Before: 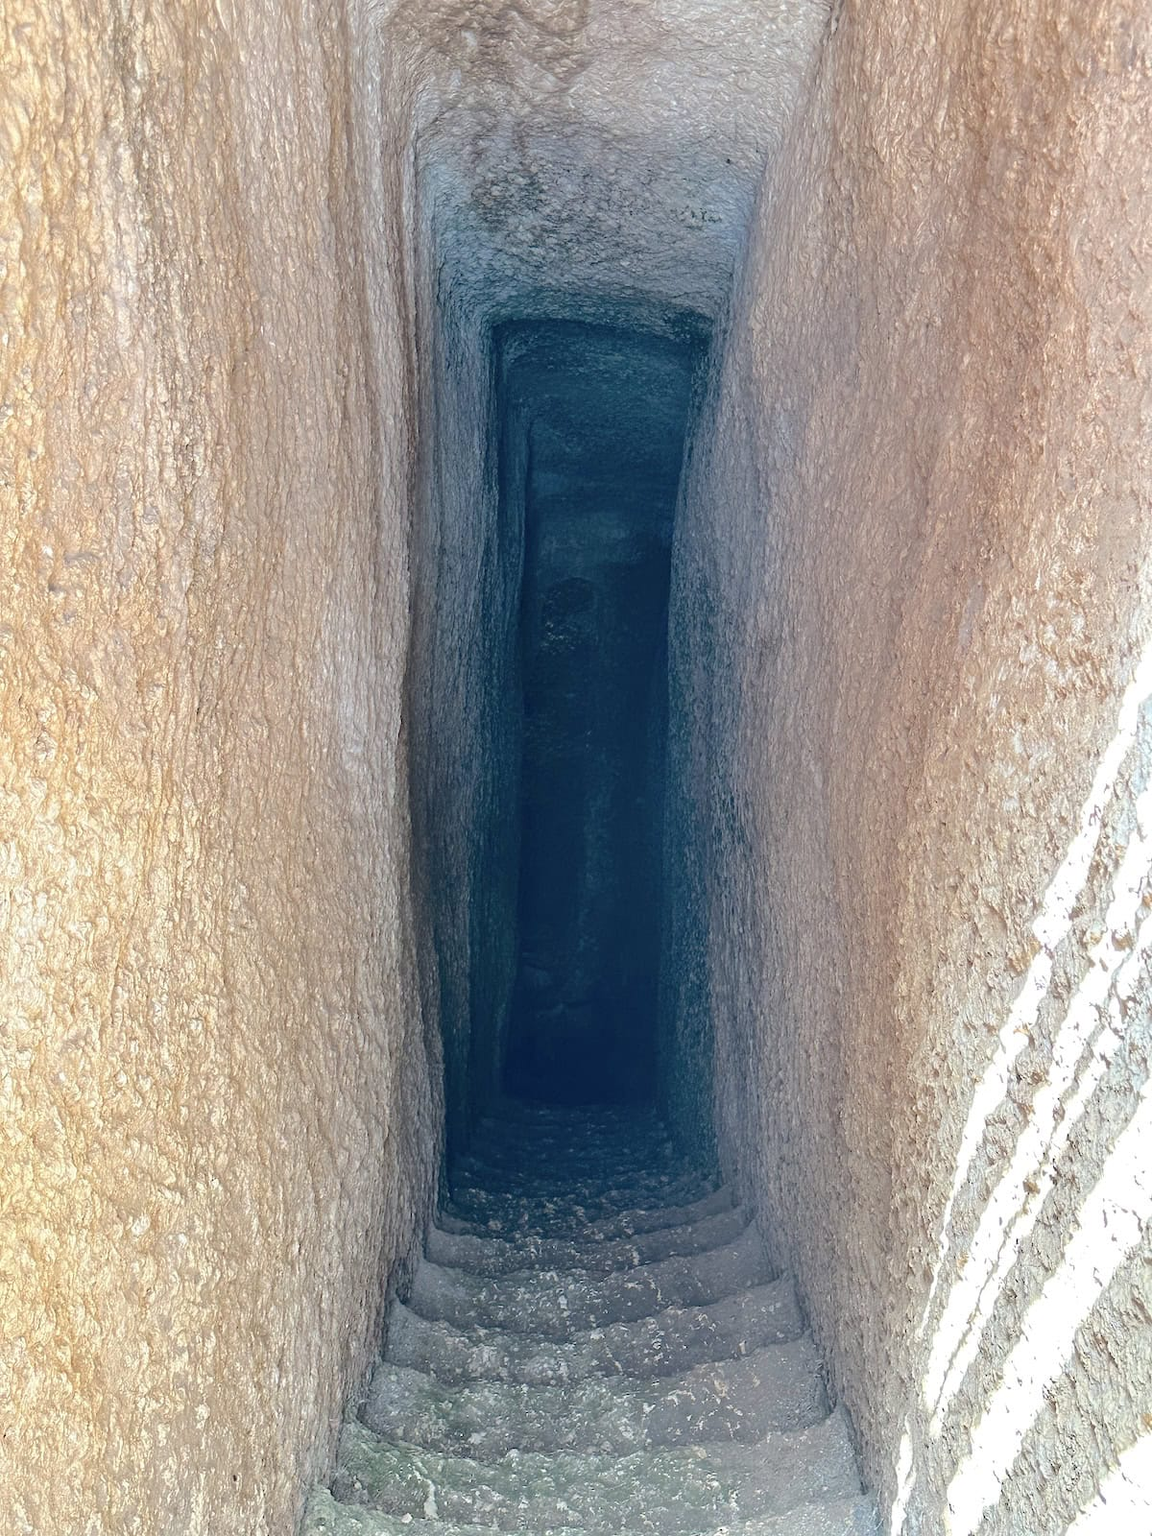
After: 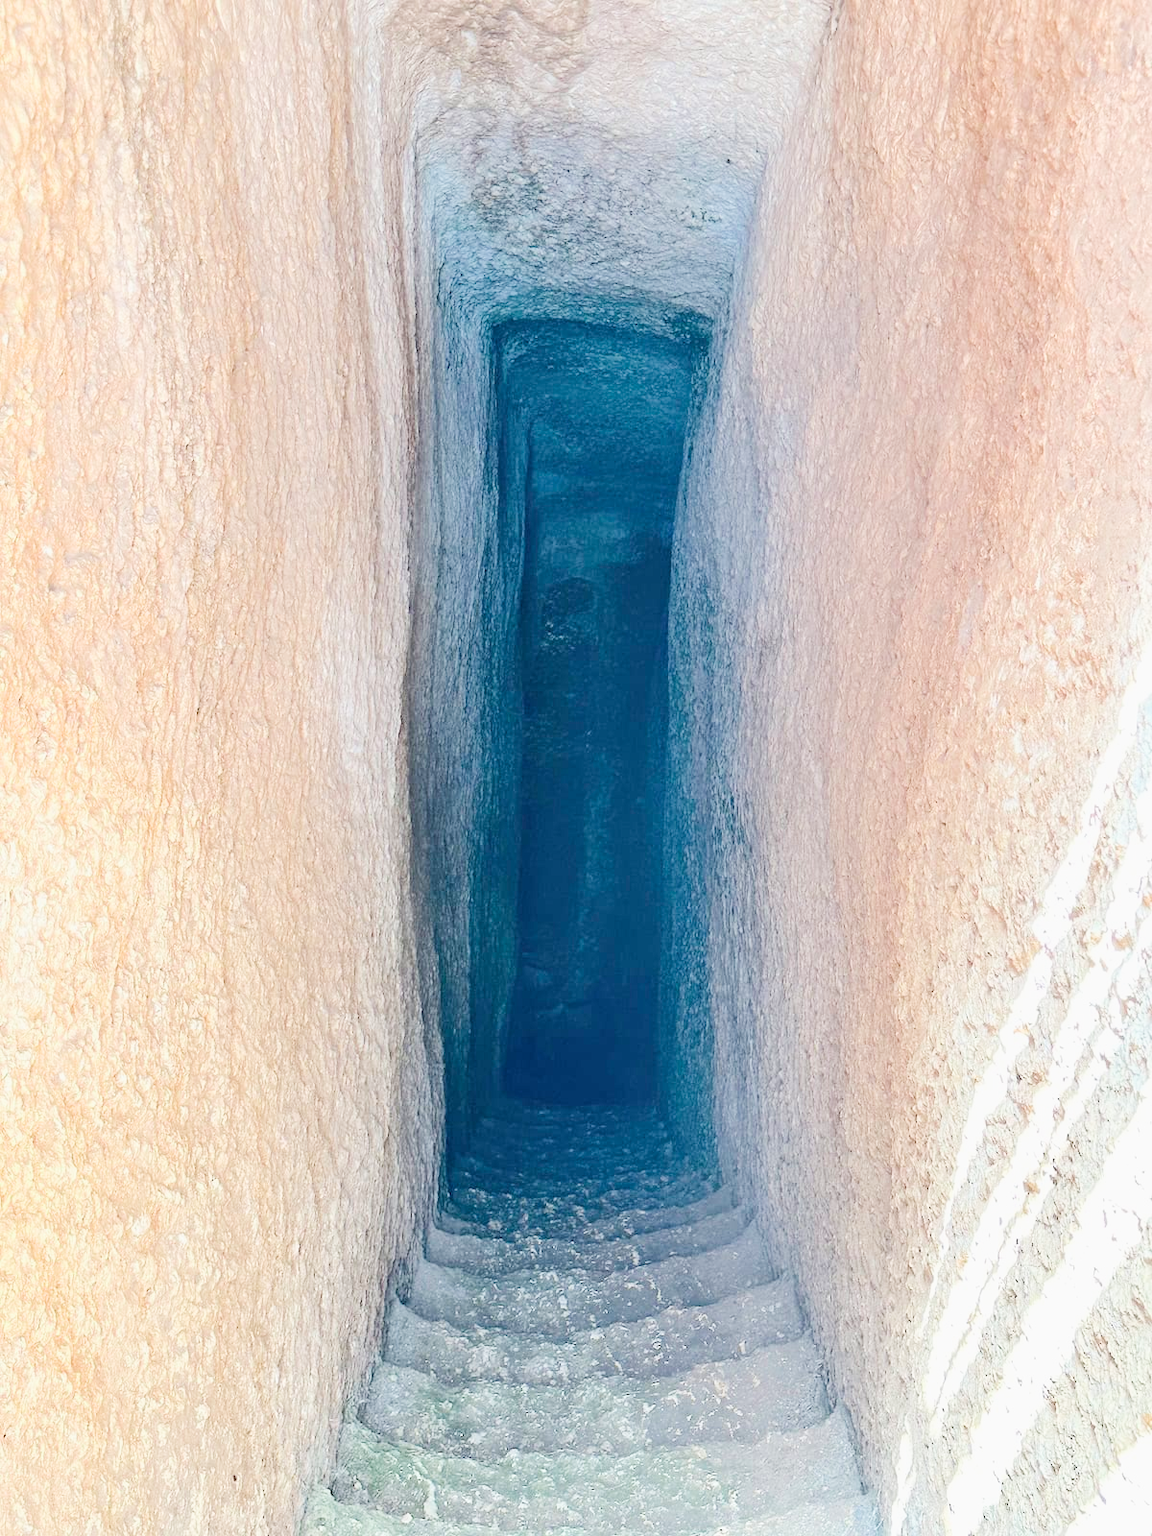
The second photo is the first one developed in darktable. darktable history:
exposure: black level correction 0, exposure 1.45 EV, compensate exposure bias true, compensate highlight preservation false
filmic rgb: black relative exposure -7.65 EV, white relative exposure 4.56 EV, hardness 3.61, contrast 1.05
